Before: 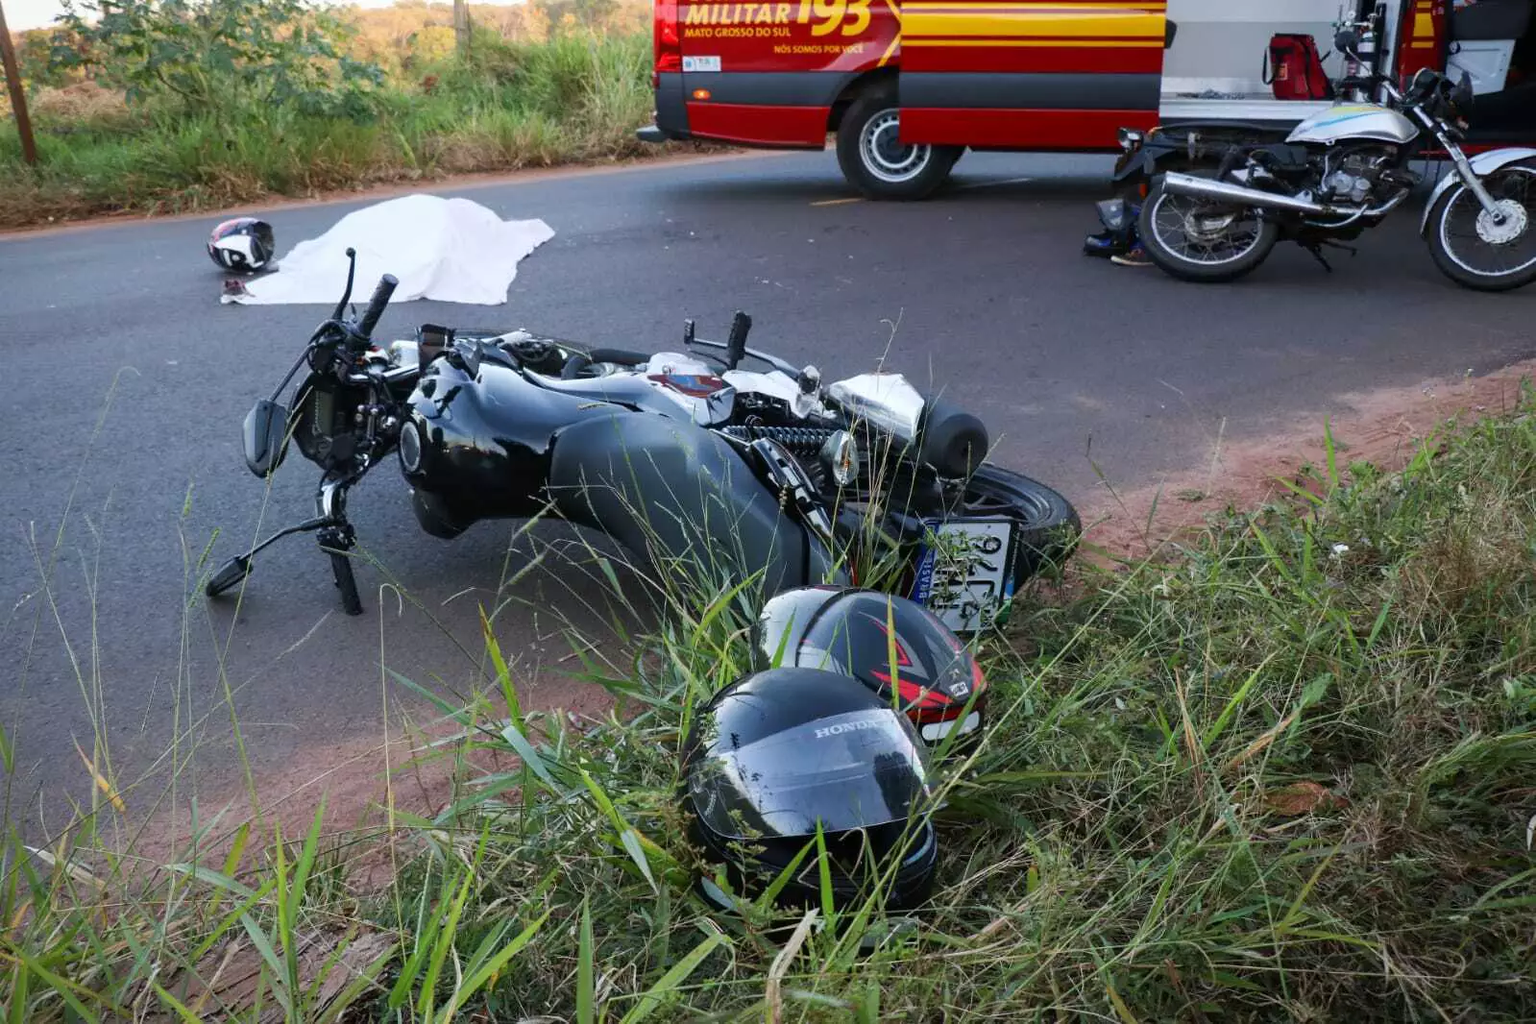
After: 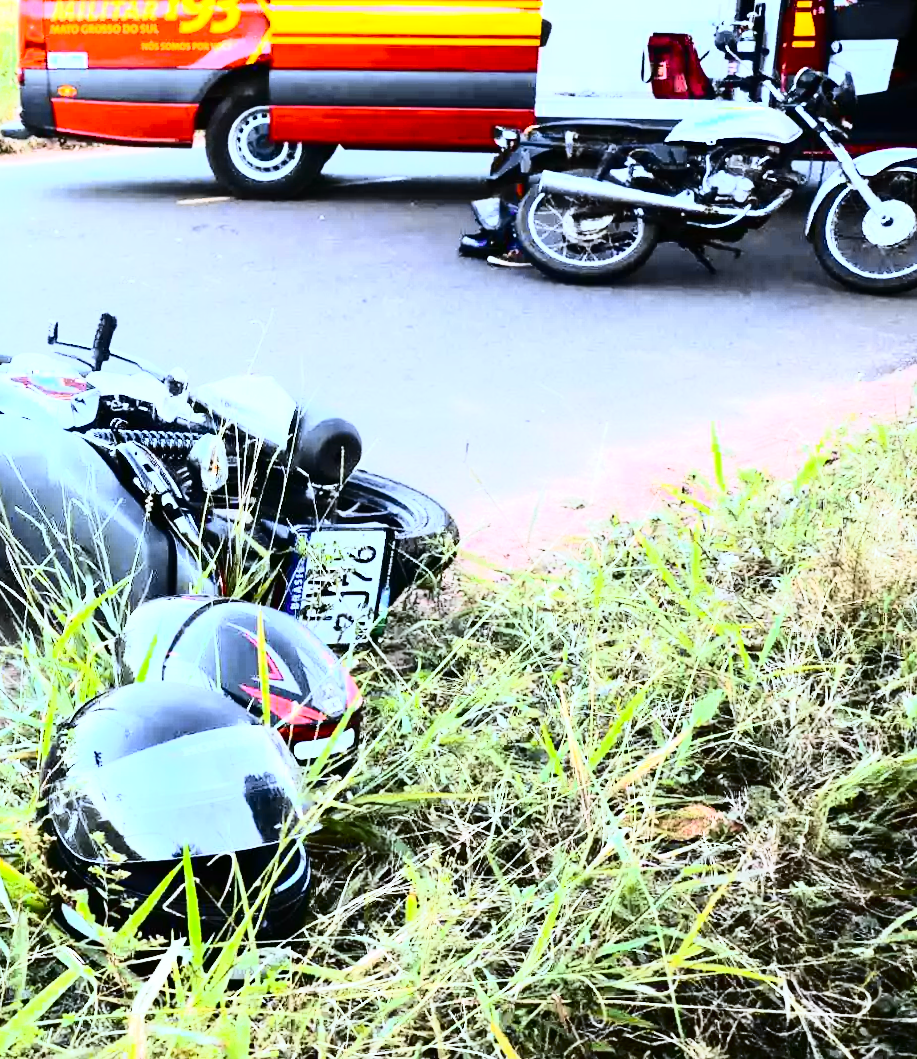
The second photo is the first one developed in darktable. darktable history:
white balance: red 0.931, blue 1.11
exposure: black level correction 0, exposure 1.625 EV, compensate exposure bias true, compensate highlight preservation false
rotate and perspective: rotation 0.226°, lens shift (vertical) -0.042, crop left 0.023, crop right 0.982, crop top 0.006, crop bottom 0.994
tone curve: curves: ch0 [(0, 0) (0.136, 0.071) (0.346, 0.366) (0.489, 0.573) (0.66, 0.748) (0.858, 0.926) (1, 0.977)]; ch1 [(0, 0) (0.353, 0.344) (0.45, 0.46) (0.498, 0.498) (0.521, 0.512) (0.563, 0.559) (0.592, 0.605) (0.641, 0.673) (1, 1)]; ch2 [(0, 0) (0.333, 0.346) (0.375, 0.375) (0.424, 0.43) (0.476, 0.492) (0.502, 0.502) (0.524, 0.531) (0.579, 0.61) (0.612, 0.644) (0.641, 0.722) (1, 1)], color space Lab, independent channels, preserve colors none
crop: left 41.402%
tone equalizer: -8 EV -0.417 EV, -7 EV -0.389 EV, -6 EV -0.333 EV, -5 EV -0.222 EV, -3 EV 0.222 EV, -2 EV 0.333 EV, -1 EV 0.389 EV, +0 EV 0.417 EV, edges refinement/feathering 500, mask exposure compensation -1.25 EV, preserve details no
contrast brightness saturation: contrast 0.39, brightness 0.1
